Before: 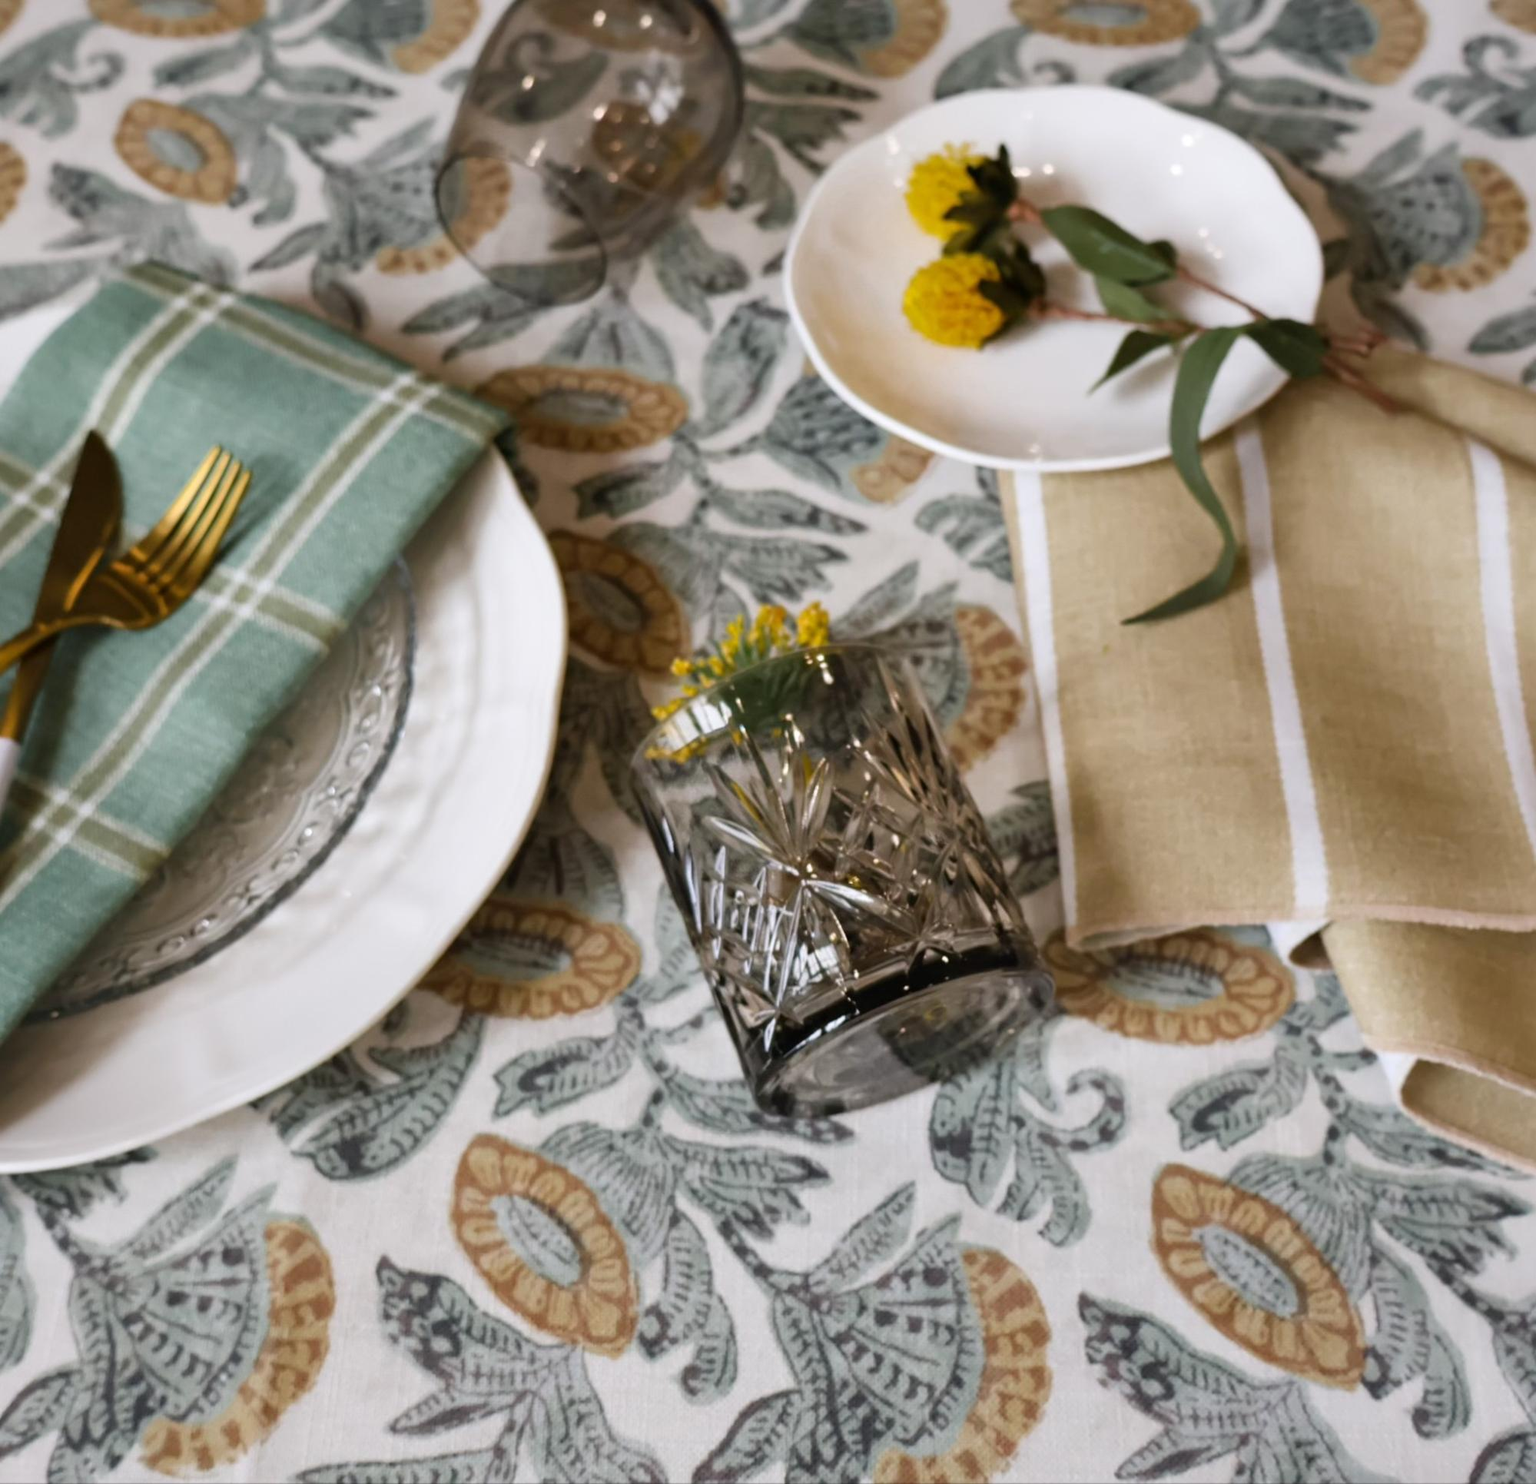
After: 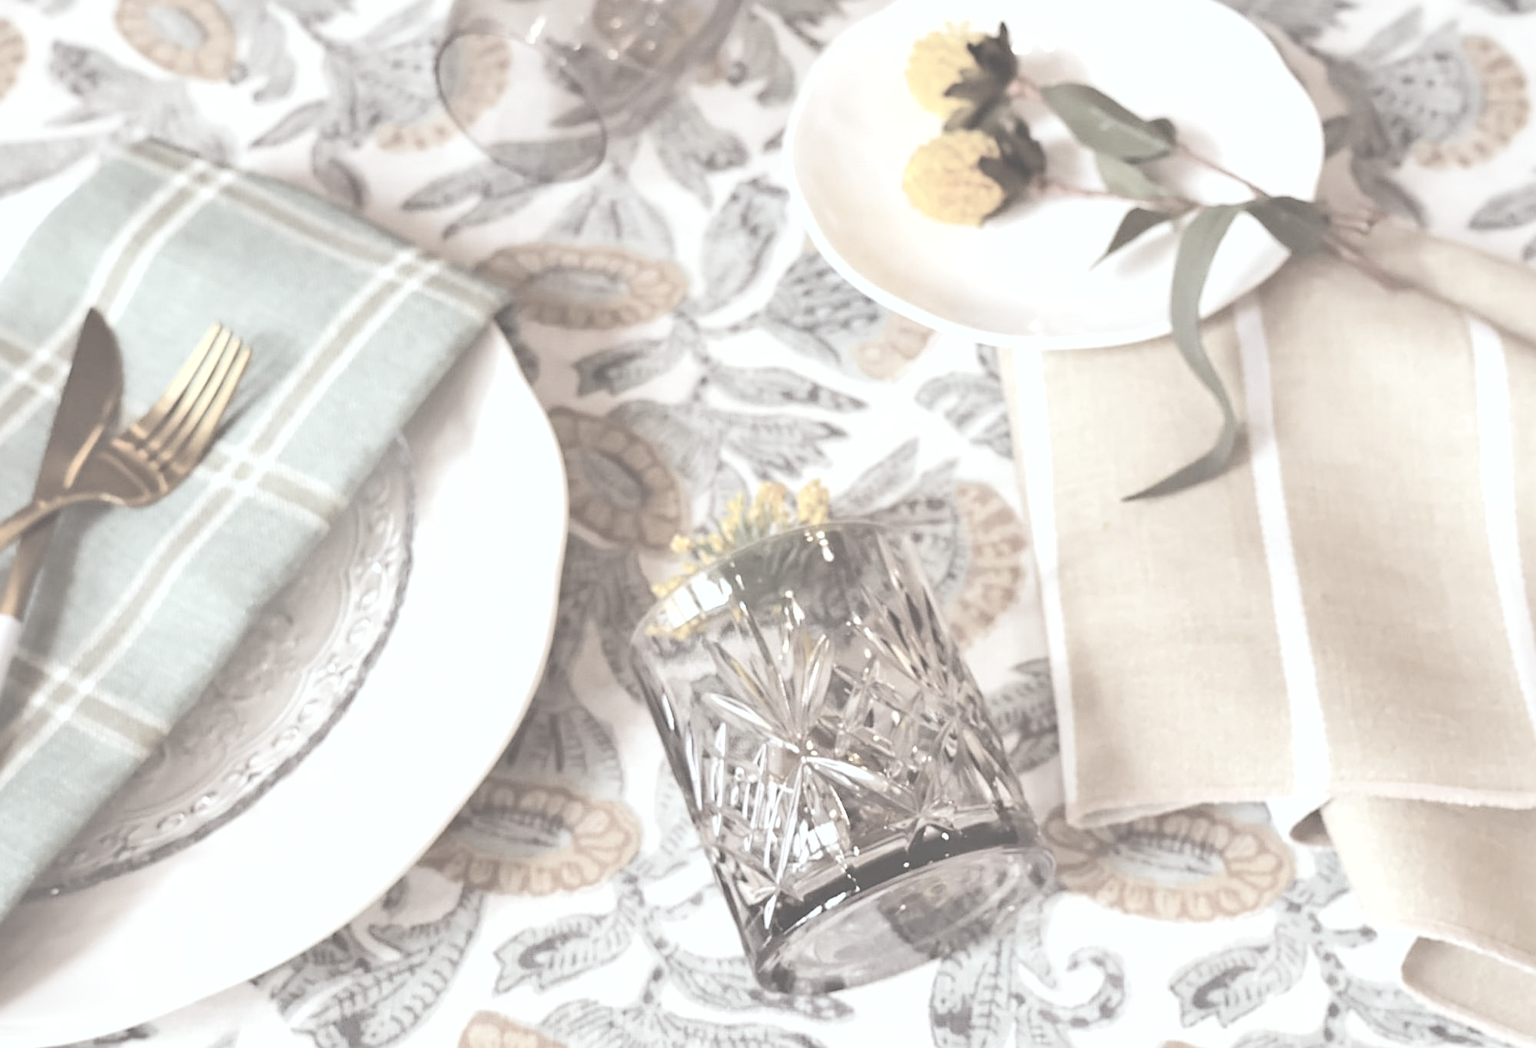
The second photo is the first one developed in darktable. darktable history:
shadows and highlights: radius 125.46, shadows 30.51, highlights -30.51, low approximation 0.01, soften with gaussian
tone equalizer: -8 EV -0.75 EV, -7 EV -0.7 EV, -6 EV -0.6 EV, -5 EV -0.4 EV, -3 EV 0.4 EV, -2 EV 0.6 EV, -1 EV 0.7 EV, +0 EV 0.75 EV, edges refinement/feathering 500, mask exposure compensation -1.57 EV, preserve details no
contrast brightness saturation: contrast -0.32, brightness 0.75, saturation -0.78
crop and rotate: top 8.293%, bottom 20.996%
exposure: exposure 1 EV, compensate highlight preservation false
sharpen: on, module defaults
rgb levels: mode RGB, independent channels, levels [[0, 0.474, 1], [0, 0.5, 1], [0, 0.5, 1]]
